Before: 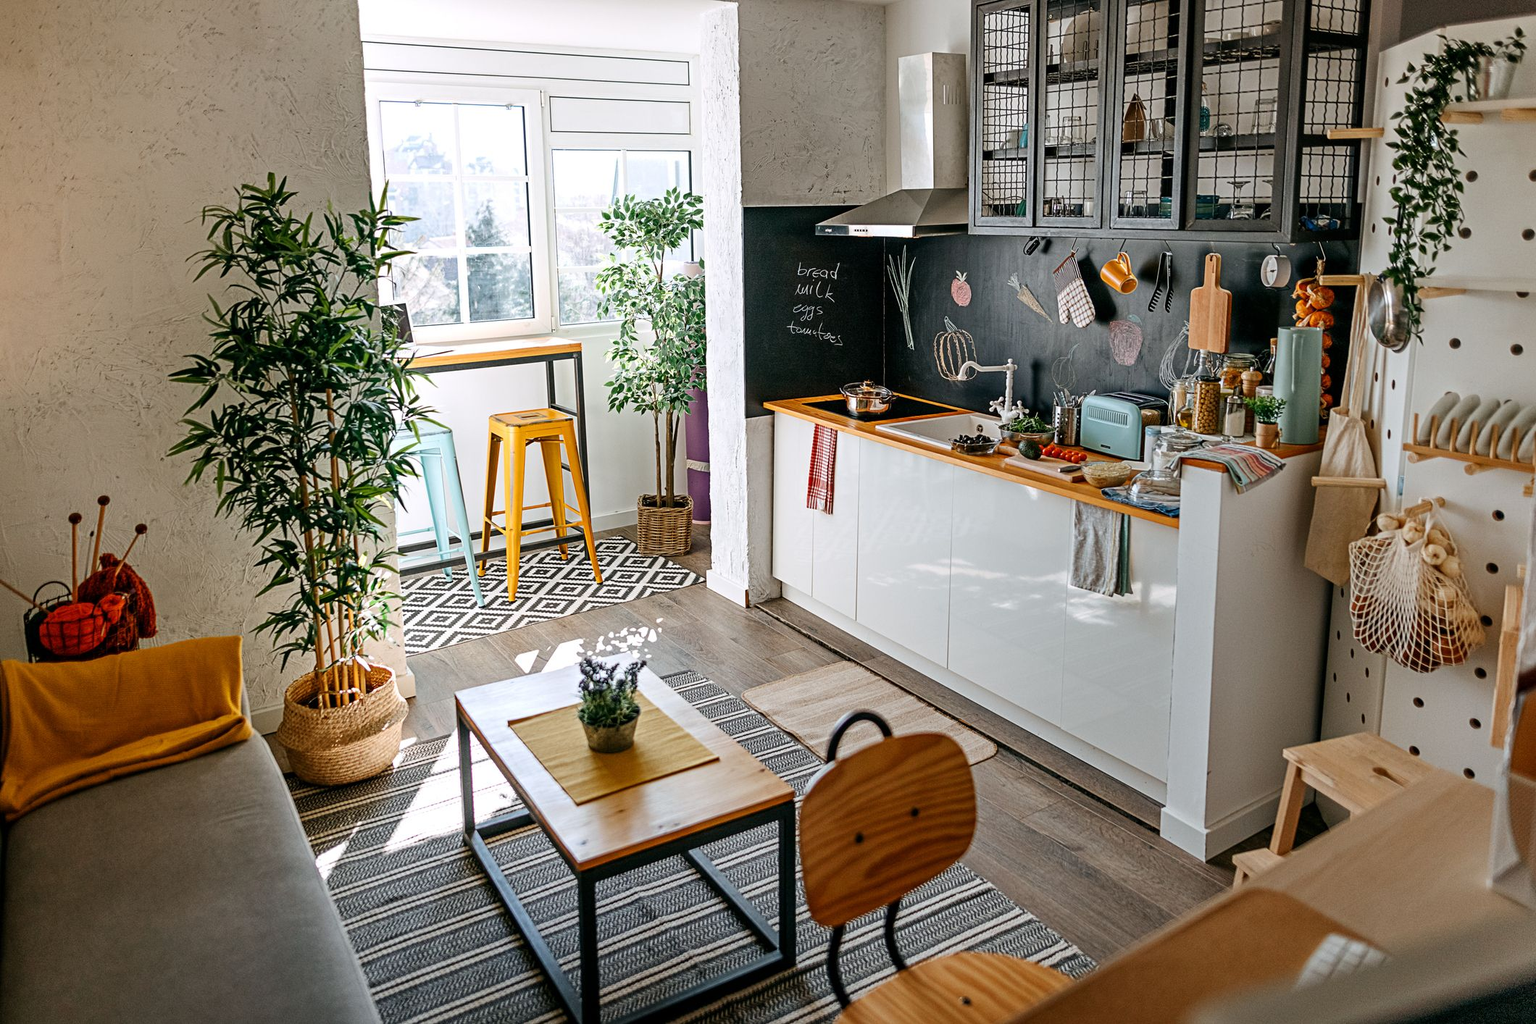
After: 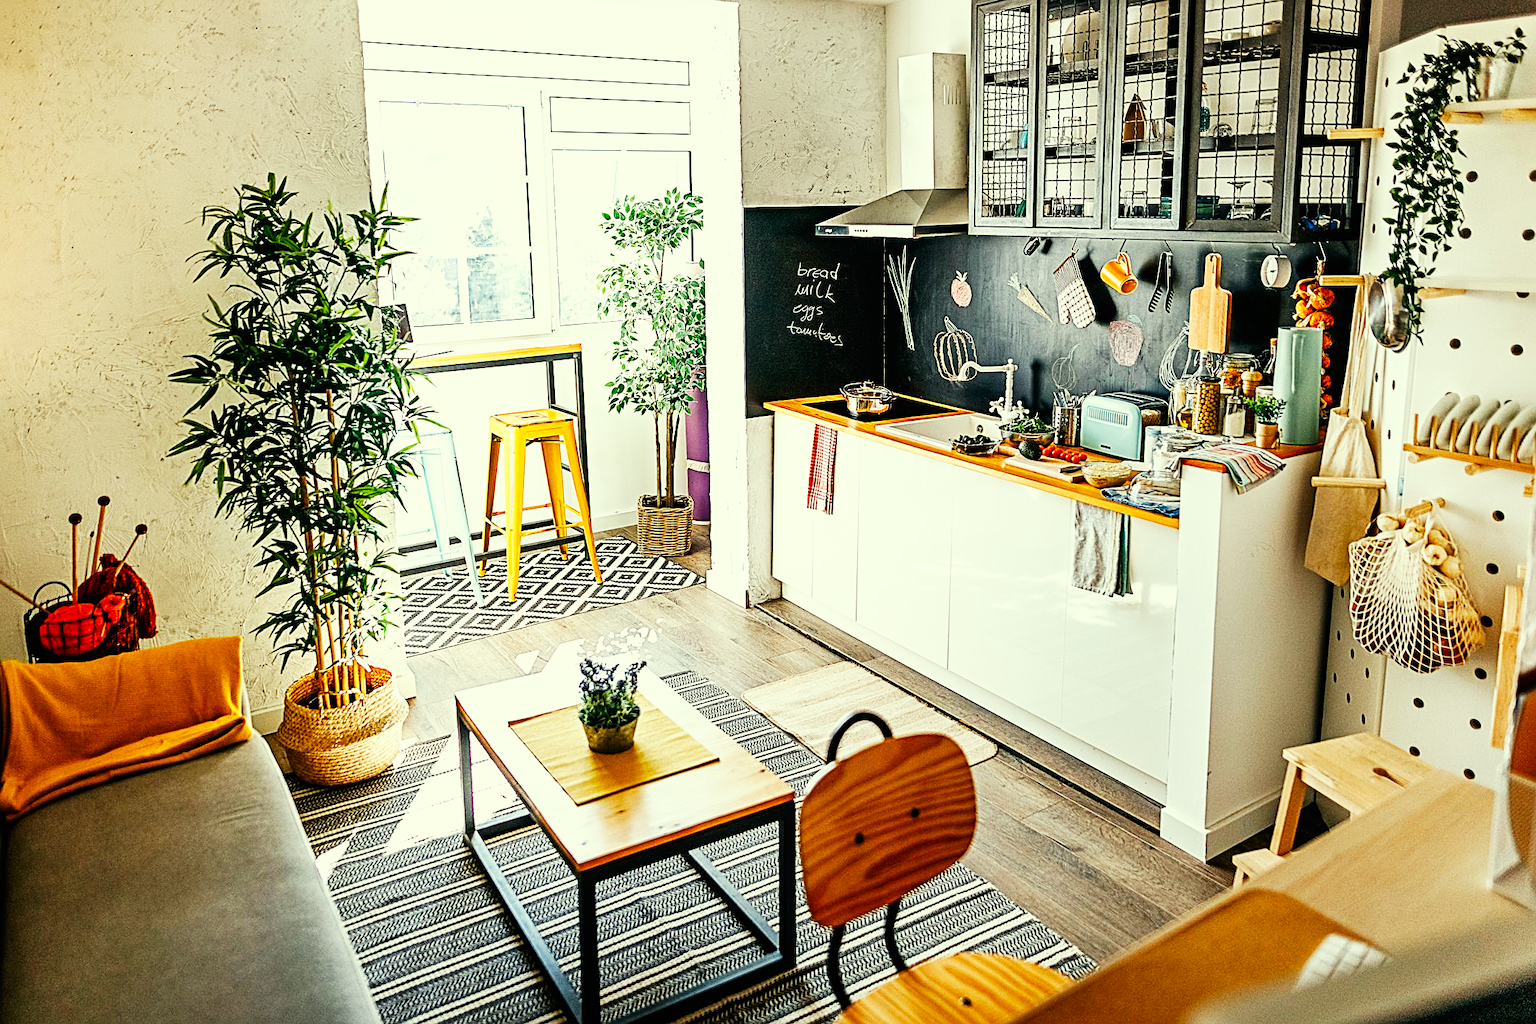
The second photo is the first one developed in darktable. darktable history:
base curve: curves: ch0 [(0, 0) (0.007, 0.004) (0.027, 0.03) (0.046, 0.07) (0.207, 0.54) (0.442, 0.872) (0.673, 0.972) (1, 1)], preserve colors none
color correction: highlights a* -5.75, highlights b* 11.38
sharpen: on, module defaults
